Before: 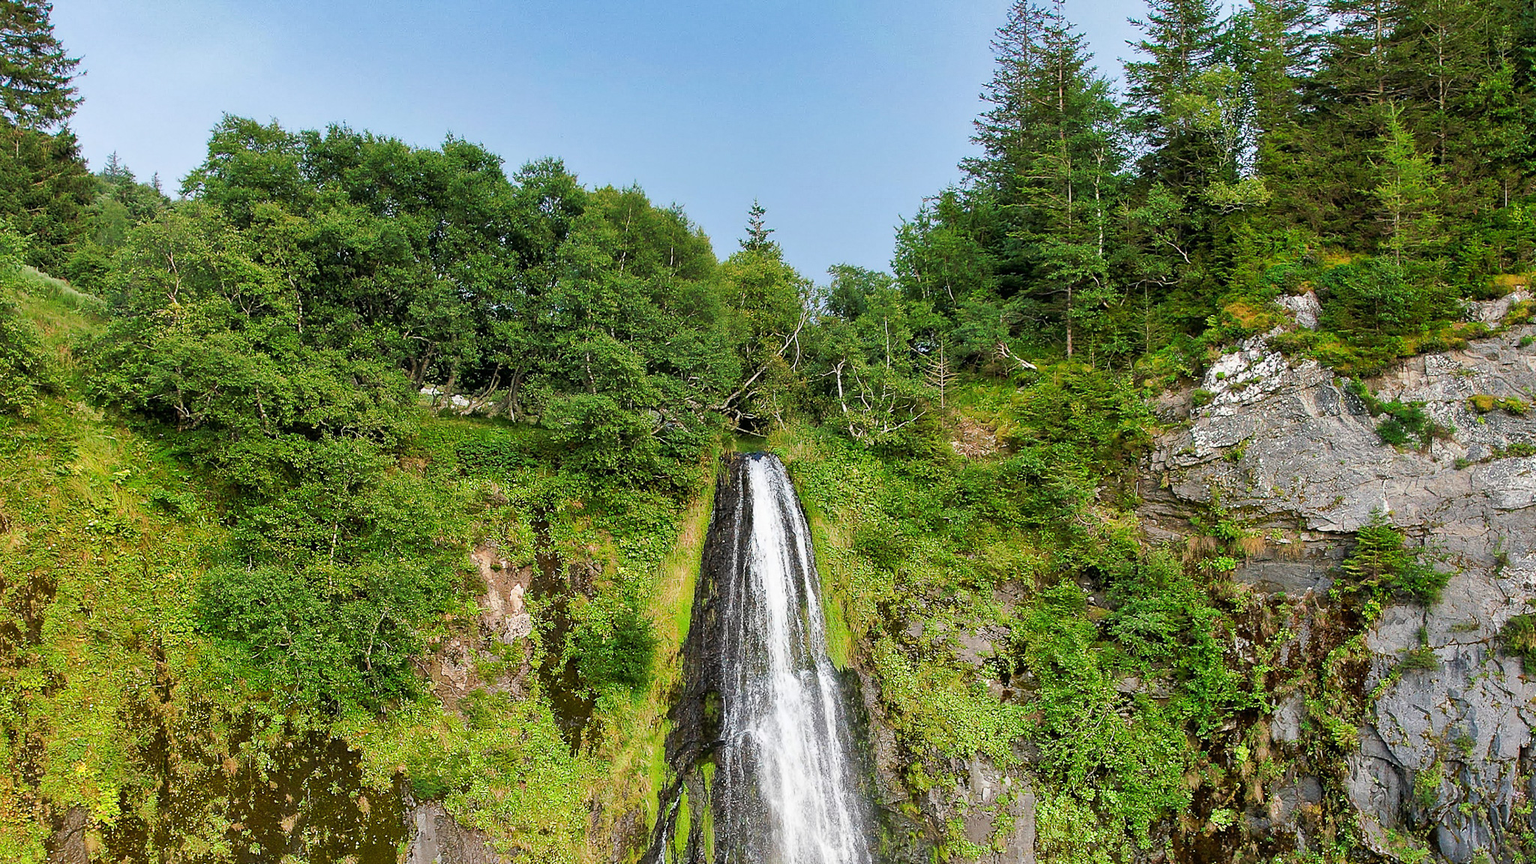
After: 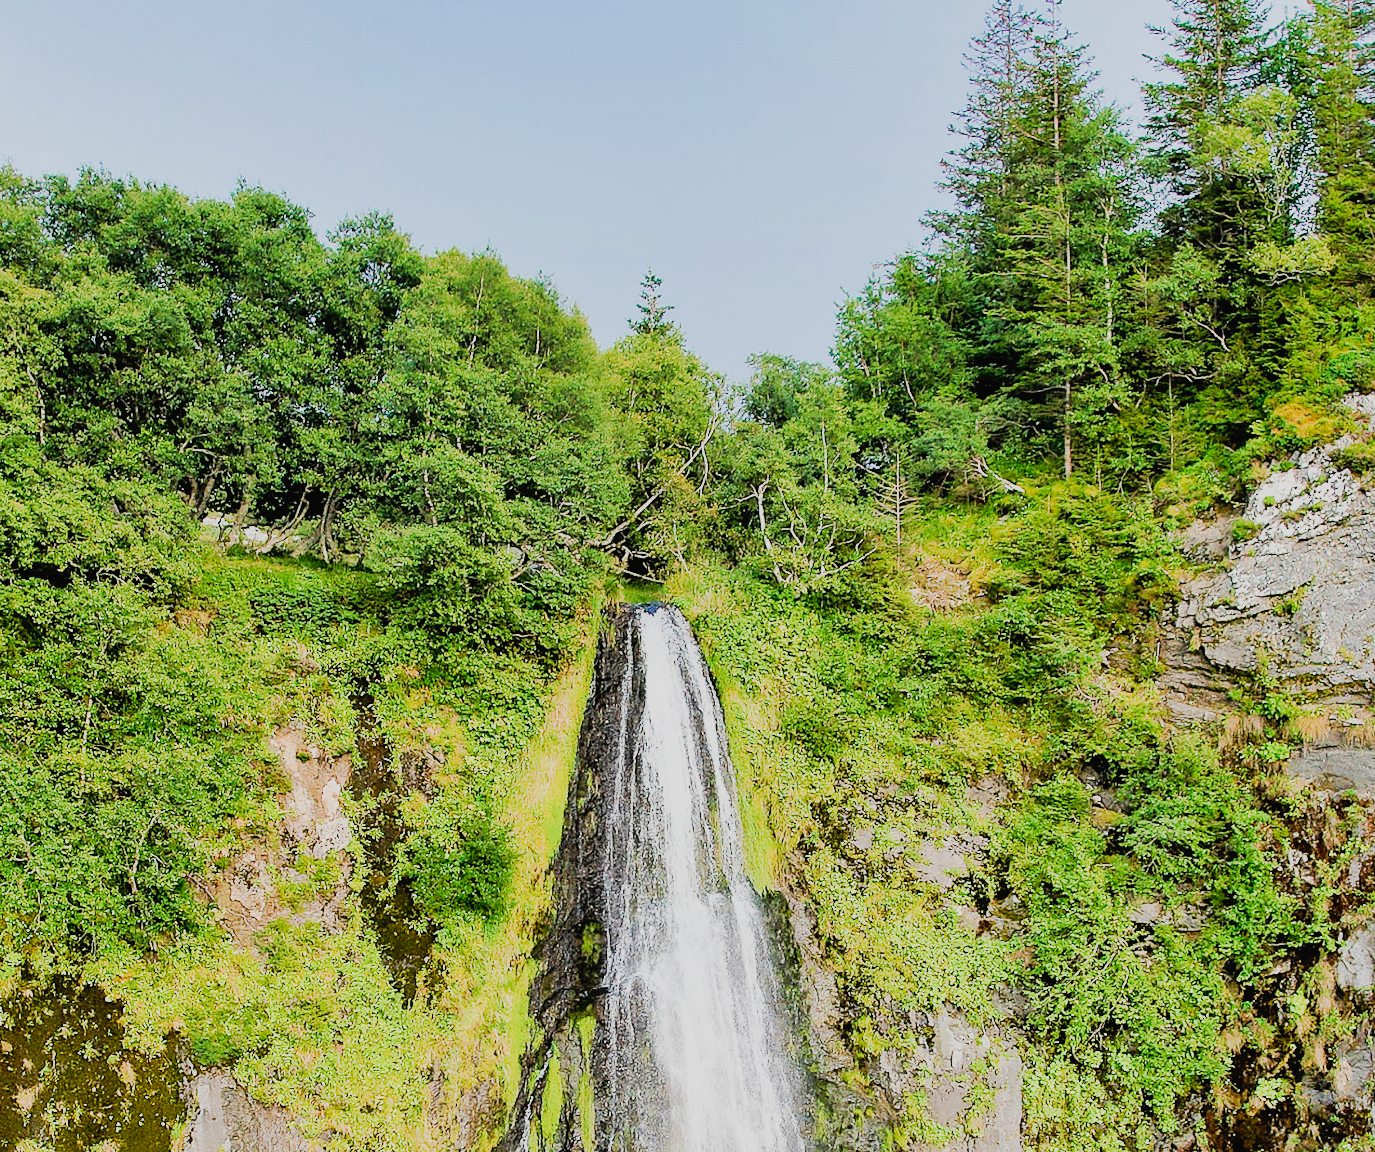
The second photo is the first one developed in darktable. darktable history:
filmic rgb: middle gray luminance 29.82%, black relative exposure -8.97 EV, white relative exposure 6.98 EV, threshold -0.295 EV, transition 3.19 EV, structure ↔ texture 99.12%, target black luminance 0%, hardness 2.91, latitude 1.36%, contrast 0.961, highlights saturation mix 4.04%, shadows ↔ highlights balance 11.83%, enable highlight reconstruction true
crop and rotate: left 17.516%, right 15.325%
tone curve: curves: ch0 [(0, 0.019) (0.066, 0.043) (0.189, 0.182) (0.359, 0.417) (0.485, 0.576) (0.656, 0.734) (0.851, 0.861) (0.997, 0.959)]; ch1 [(0, 0) (0.179, 0.123) (0.381, 0.36) (0.425, 0.41) (0.474, 0.472) (0.499, 0.501) (0.514, 0.517) (0.571, 0.584) (0.649, 0.677) (0.812, 0.856) (1, 1)]; ch2 [(0, 0) (0.246, 0.214) (0.421, 0.427) (0.459, 0.484) (0.5, 0.504) (0.518, 0.523) (0.529, 0.544) (0.56, 0.581) (0.617, 0.631) (0.744, 0.734) (0.867, 0.821) (0.993, 0.889)], preserve colors none
exposure: black level correction 0, exposure 0.701 EV, compensate highlight preservation false
